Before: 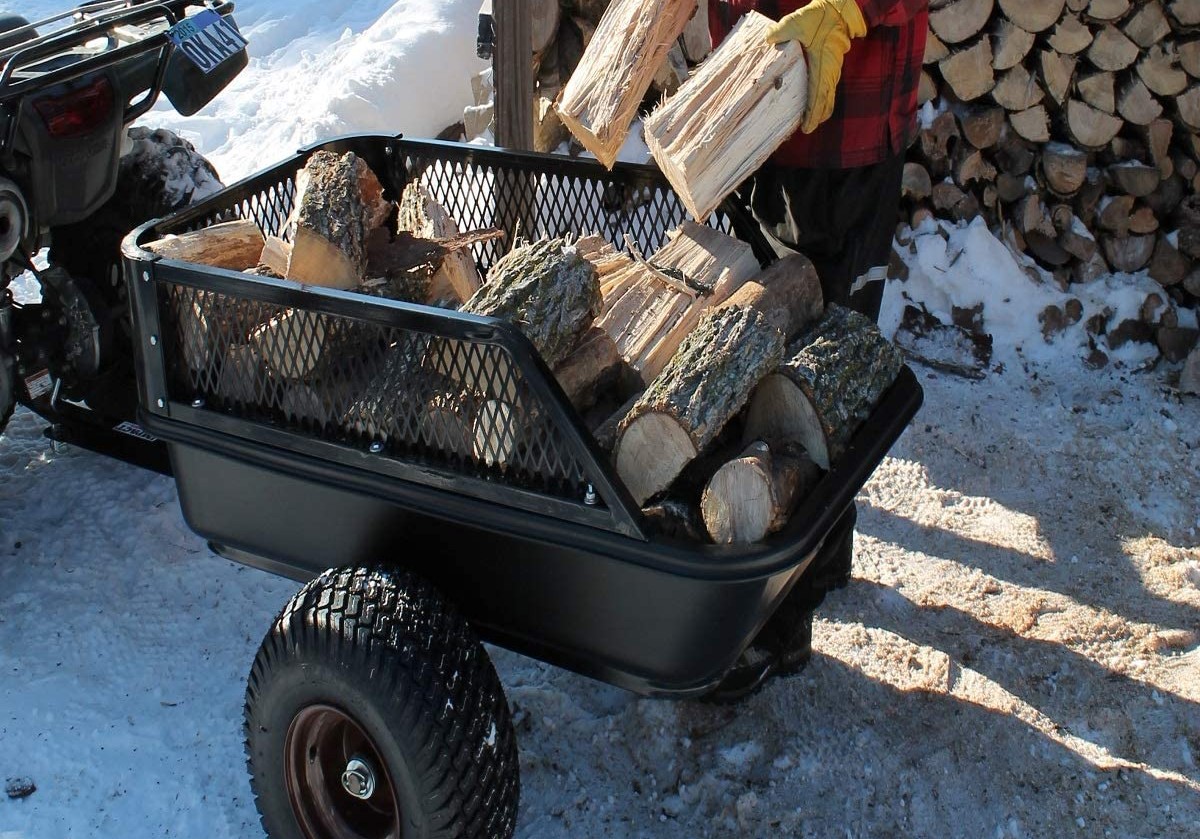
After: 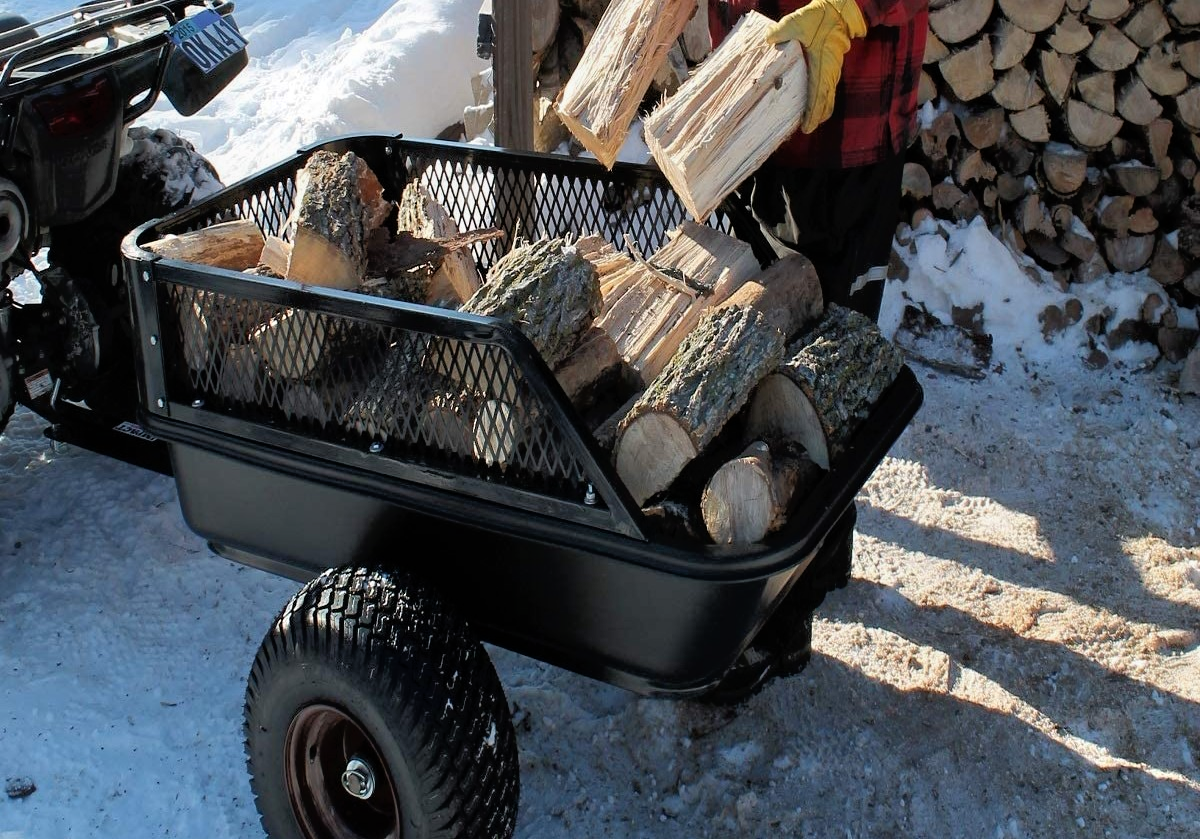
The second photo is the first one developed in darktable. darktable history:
tone equalizer: -8 EV -1.86 EV, -7 EV -1.14 EV, -6 EV -1.6 EV, mask exposure compensation -0.506 EV
